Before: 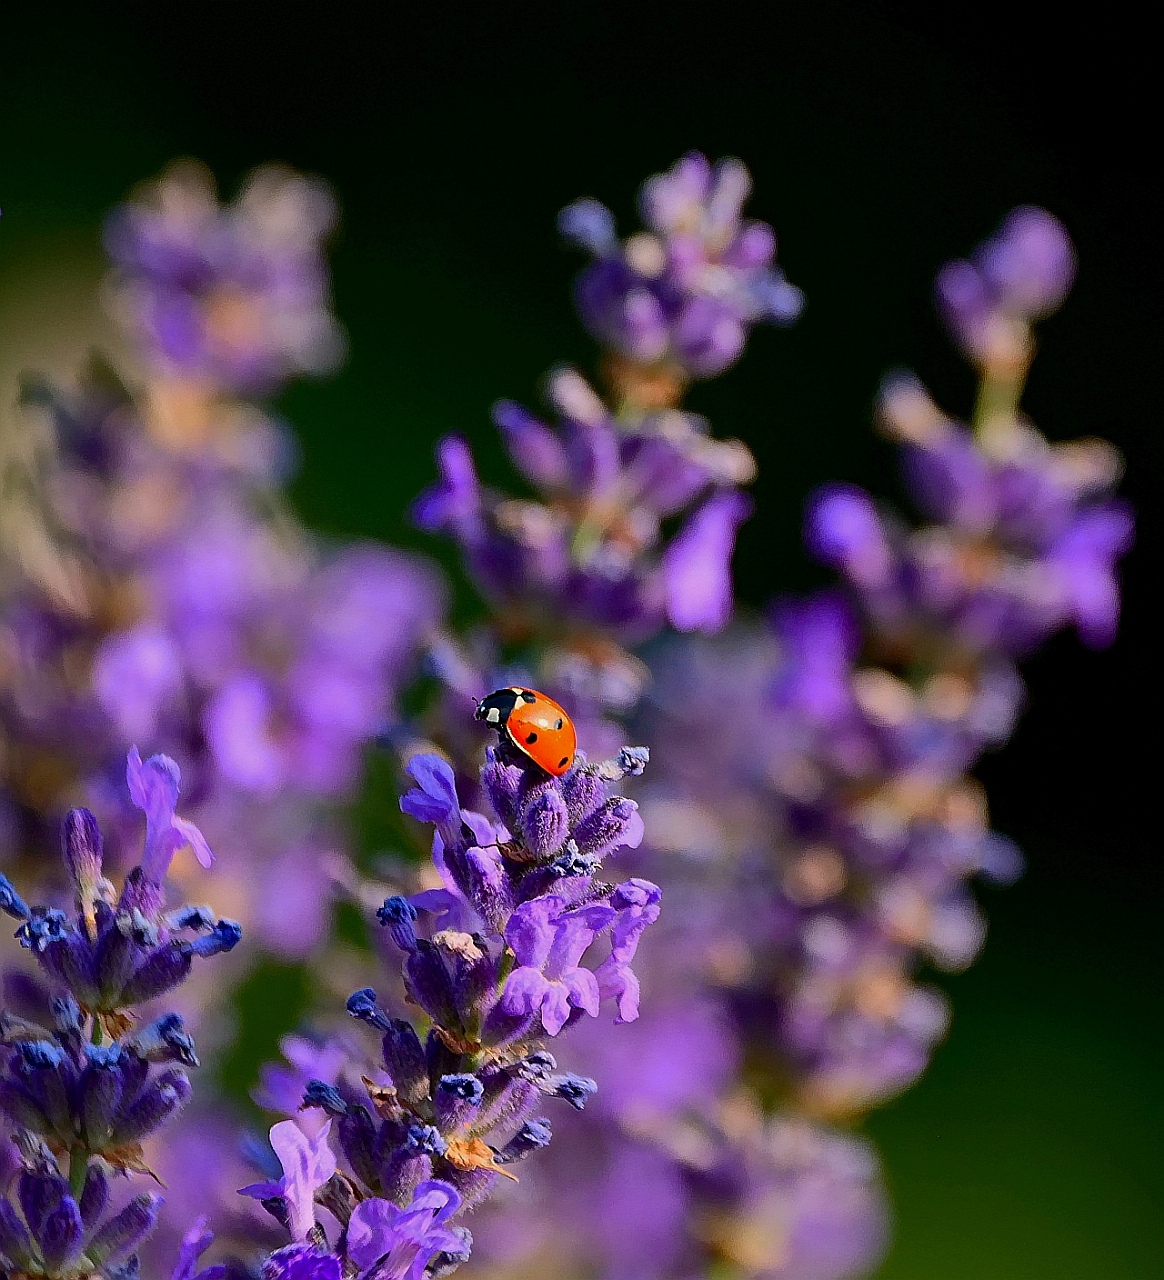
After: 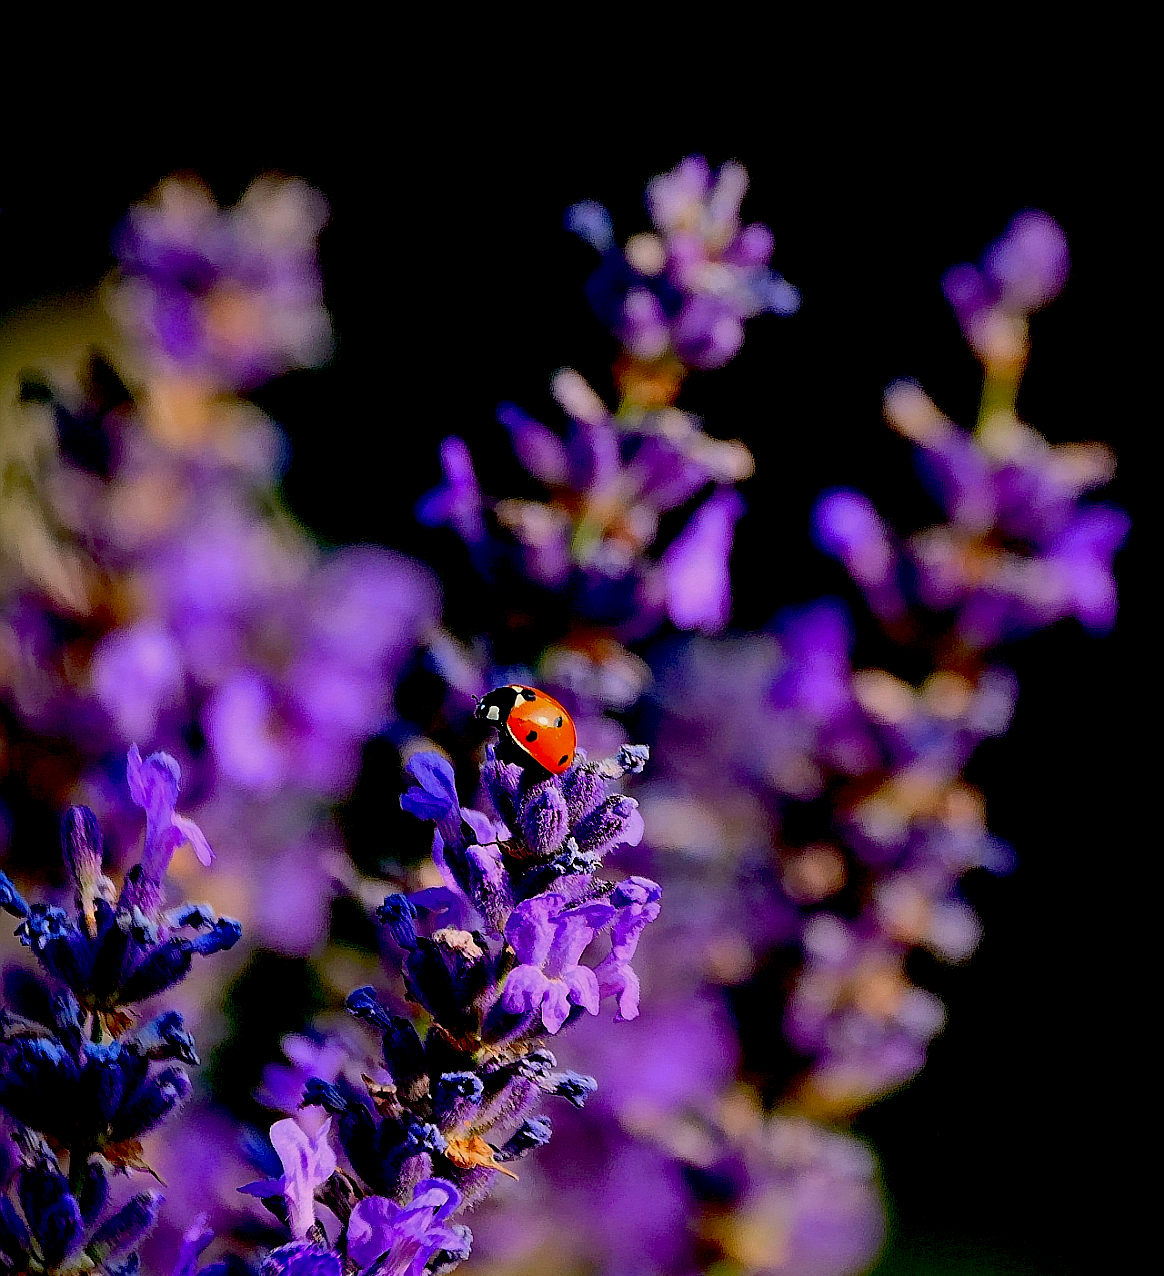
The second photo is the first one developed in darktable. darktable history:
crop: top 0.165%, bottom 0.137%
exposure: black level correction 0.055, exposure -0.034 EV, compensate highlight preservation false
